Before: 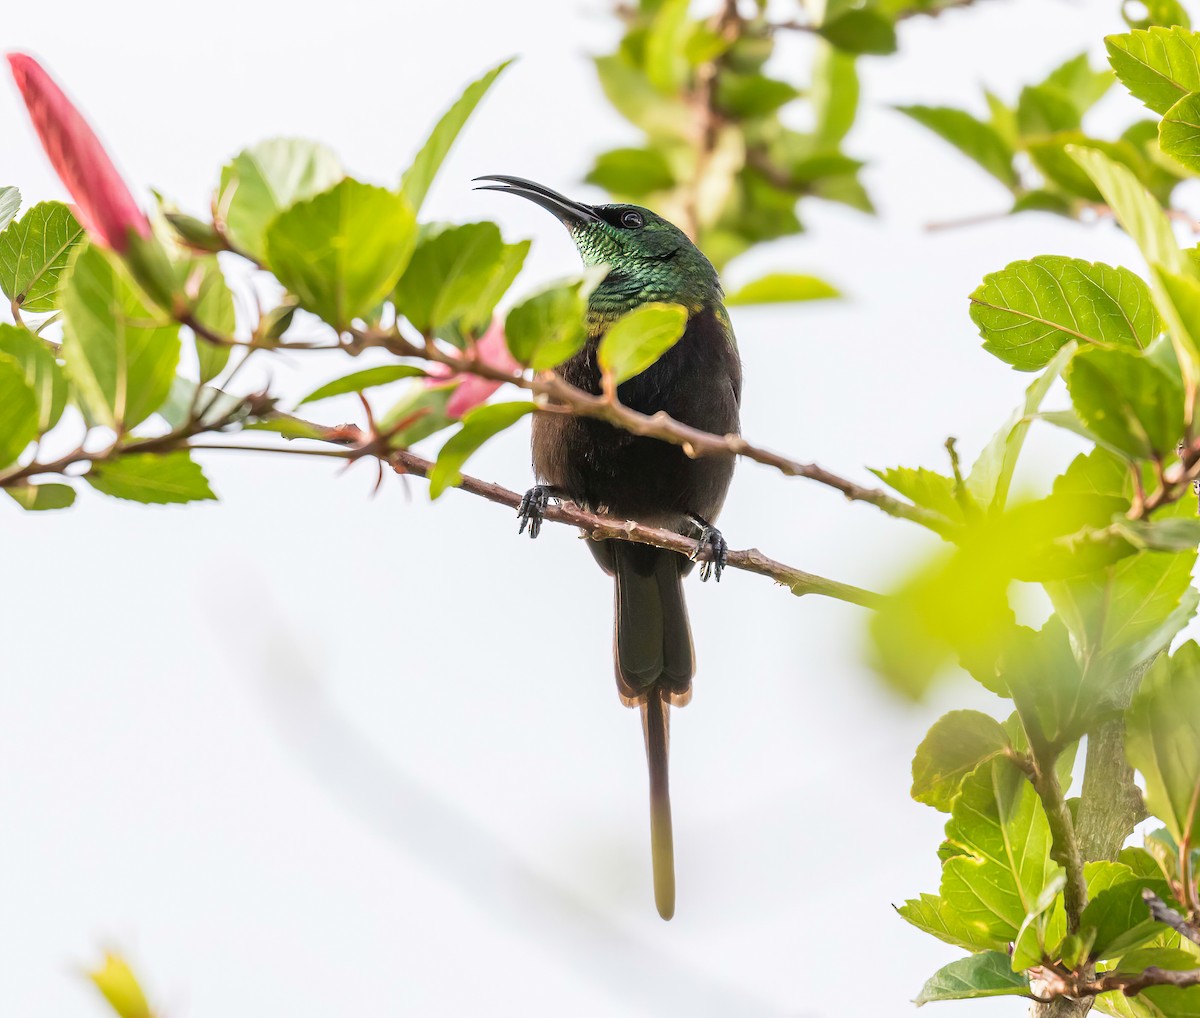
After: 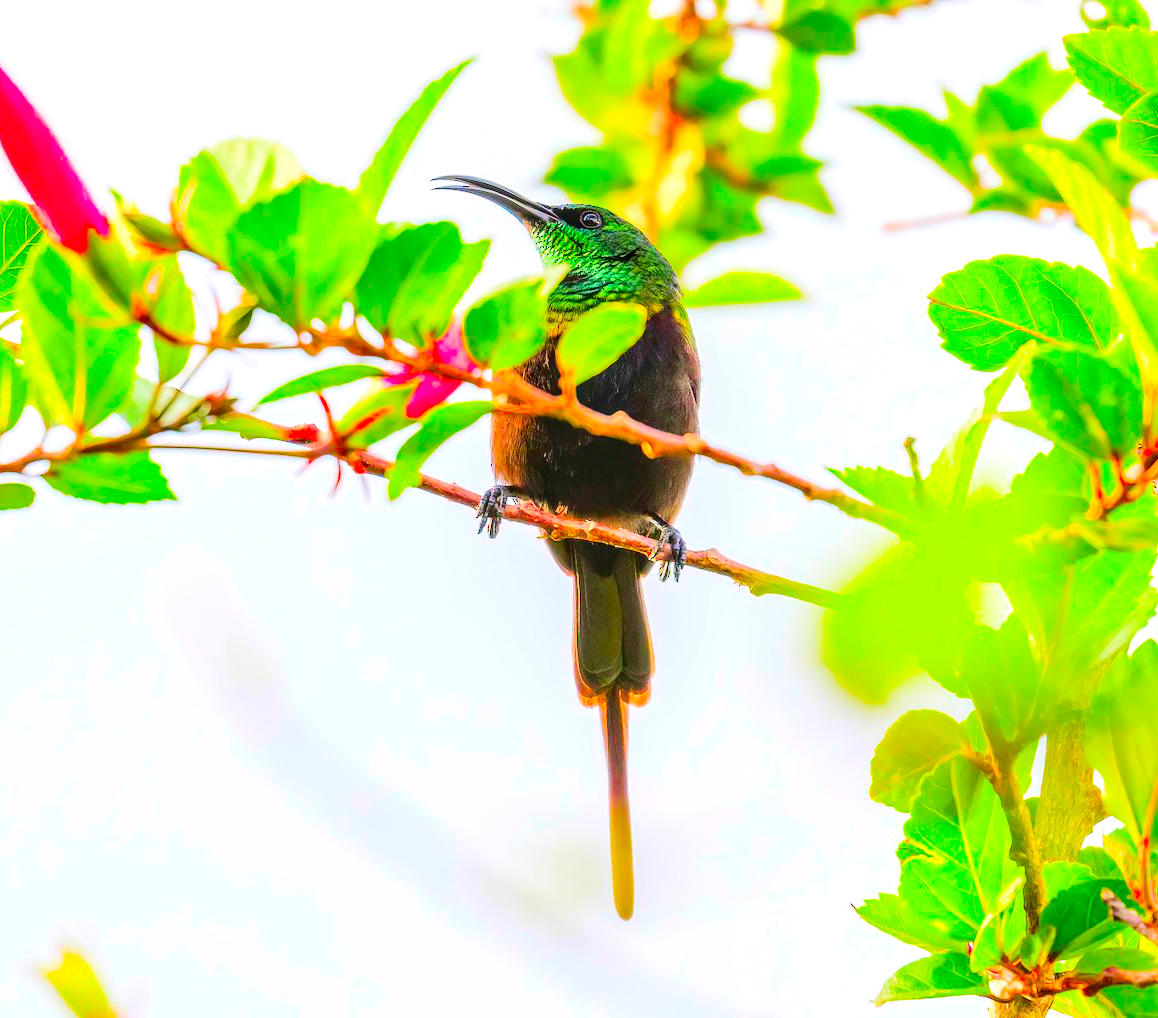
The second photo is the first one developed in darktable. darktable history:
crop and rotate: left 3.467%
local contrast: on, module defaults
tone equalizer: -7 EV 0.153 EV, -6 EV 0.571 EV, -5 EV 1.17 EV, -4 EV 1.32 EV, -3 EV 1.16 EV, -2 EV 0.6 EV, -1 EV 0.165 EV, edges refinement/feathering 500, mask exposure compensation -1.57 EV, preserve details no
color correction: highlights b* 0.061, saturation 3
